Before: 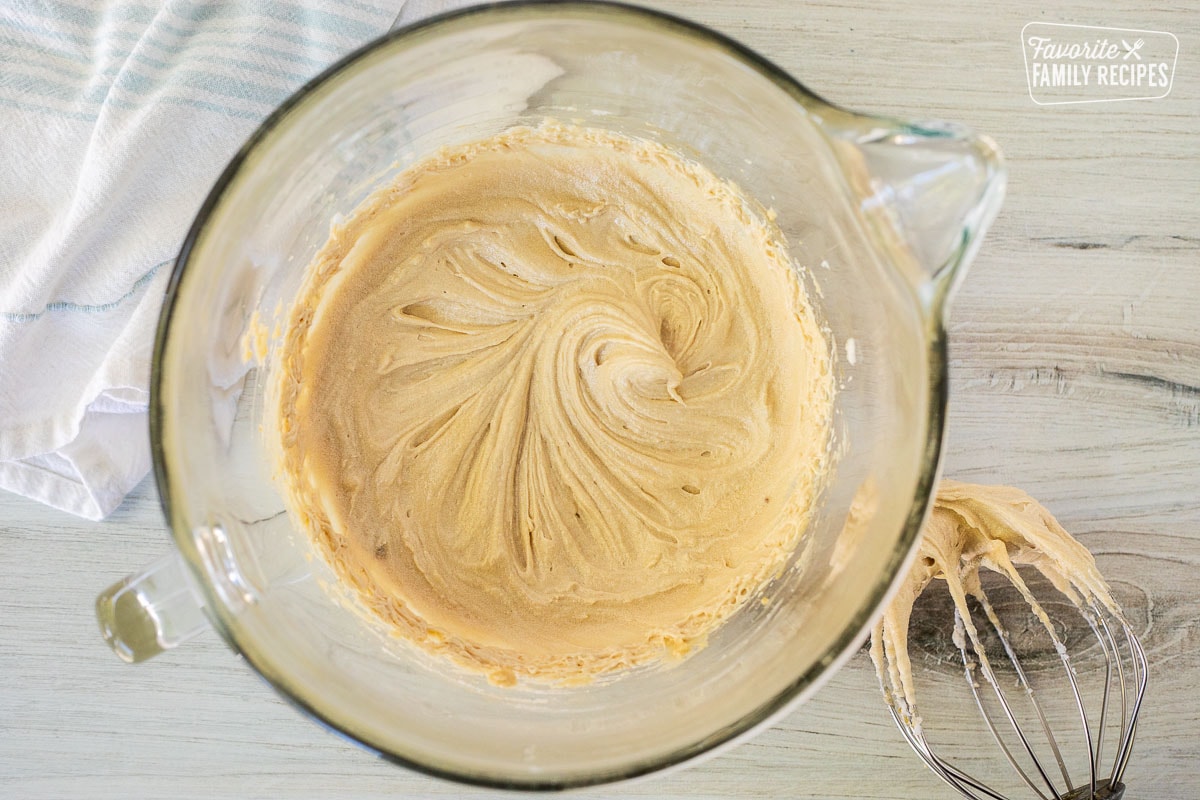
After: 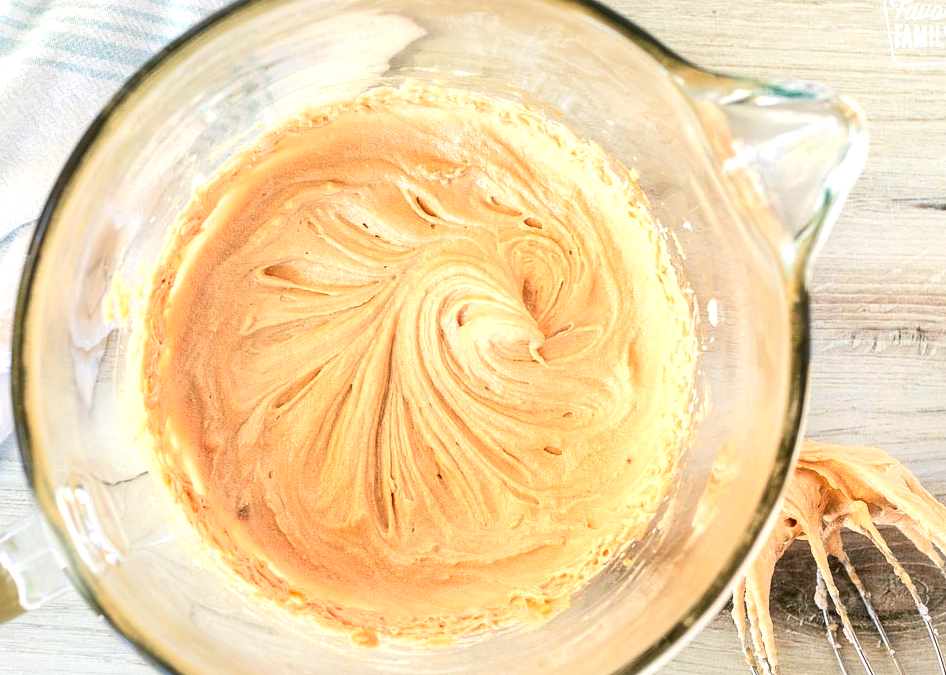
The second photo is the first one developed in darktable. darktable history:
crop: left 11.577%, top 4.967%, right 9.586%, bottom 10.61%
exposure: exposure 0.566 EV, compensate highlight preservation false
contrast brightness saturation: brightness -0.098
color zones: curves: ch1 [(0.24, 0.634) (0.75, 0.5)]; ch2 [(0.253, 0.437) (0.745, 0.491)]
